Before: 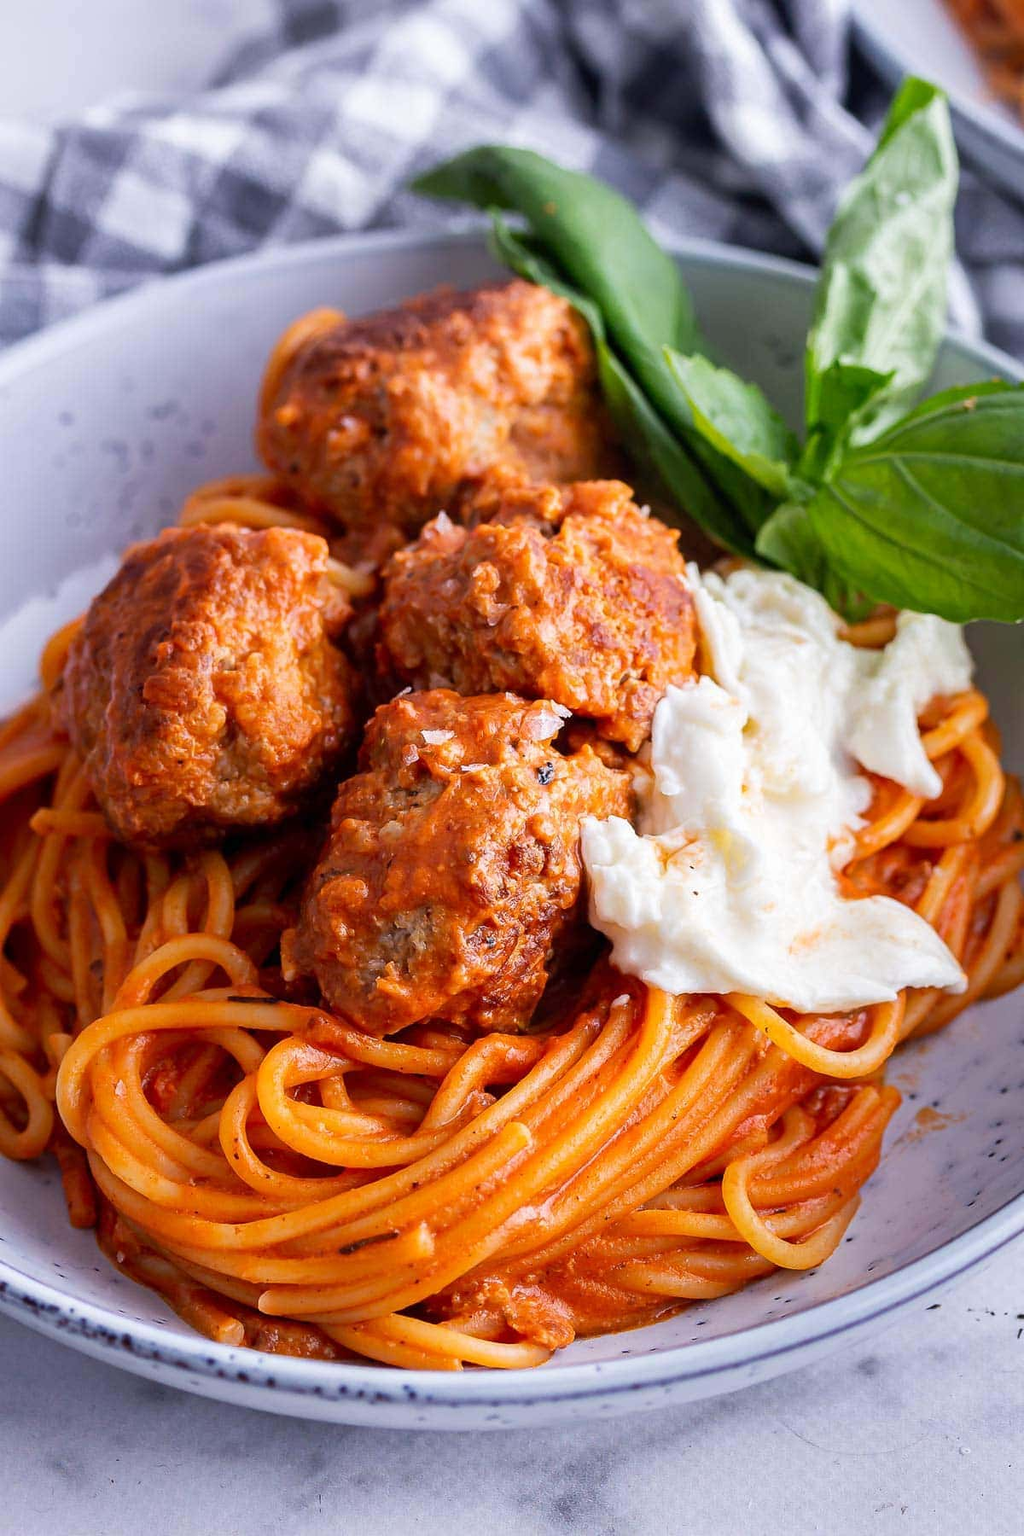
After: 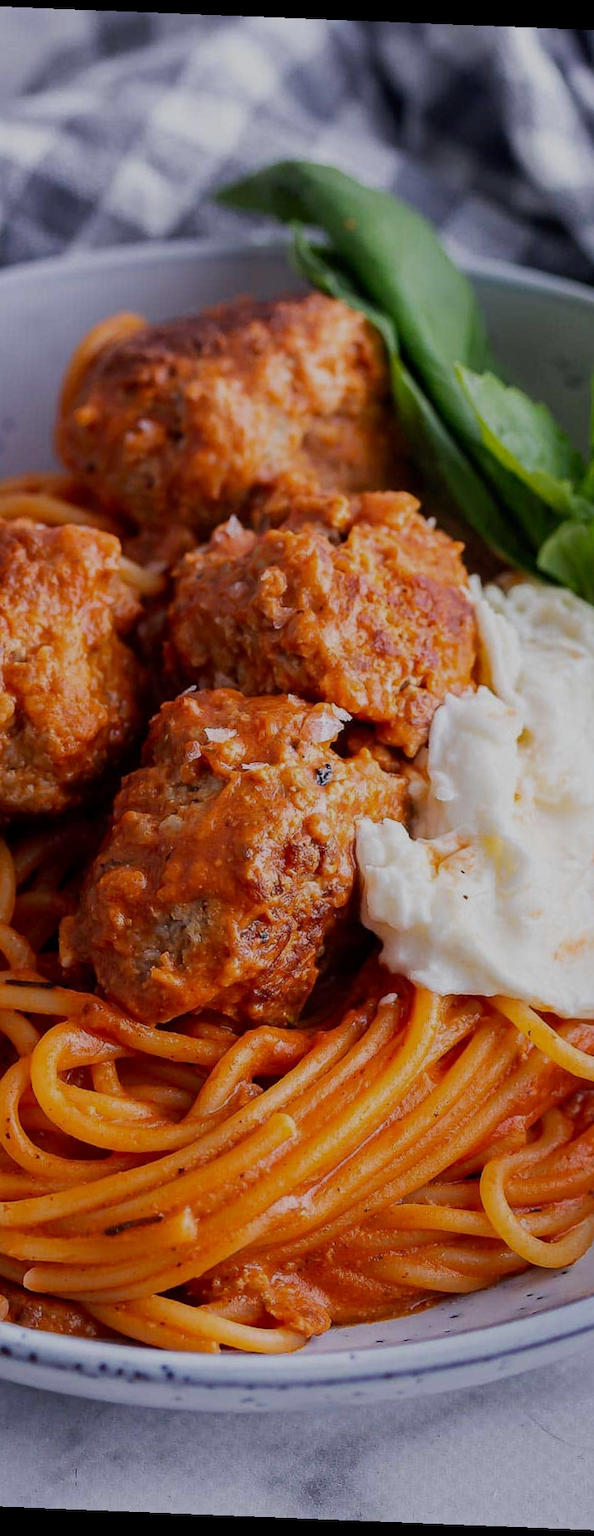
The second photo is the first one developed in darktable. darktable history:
exposure: black level correction 0, exposure -0.766 EV, compensate highlight preservation false
rotate and perspective: rotation 2.27°, automatic cropping off
crop and rotate: left 22.516%, right 21.234%
